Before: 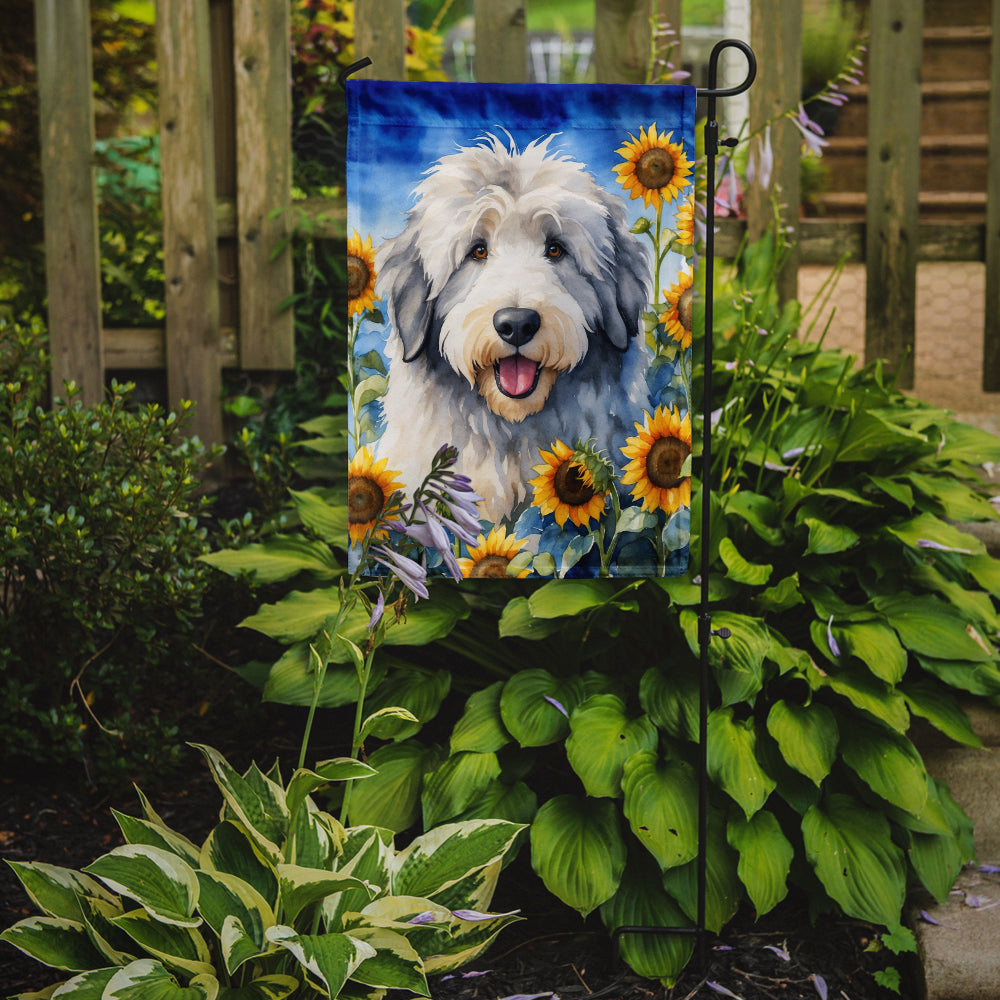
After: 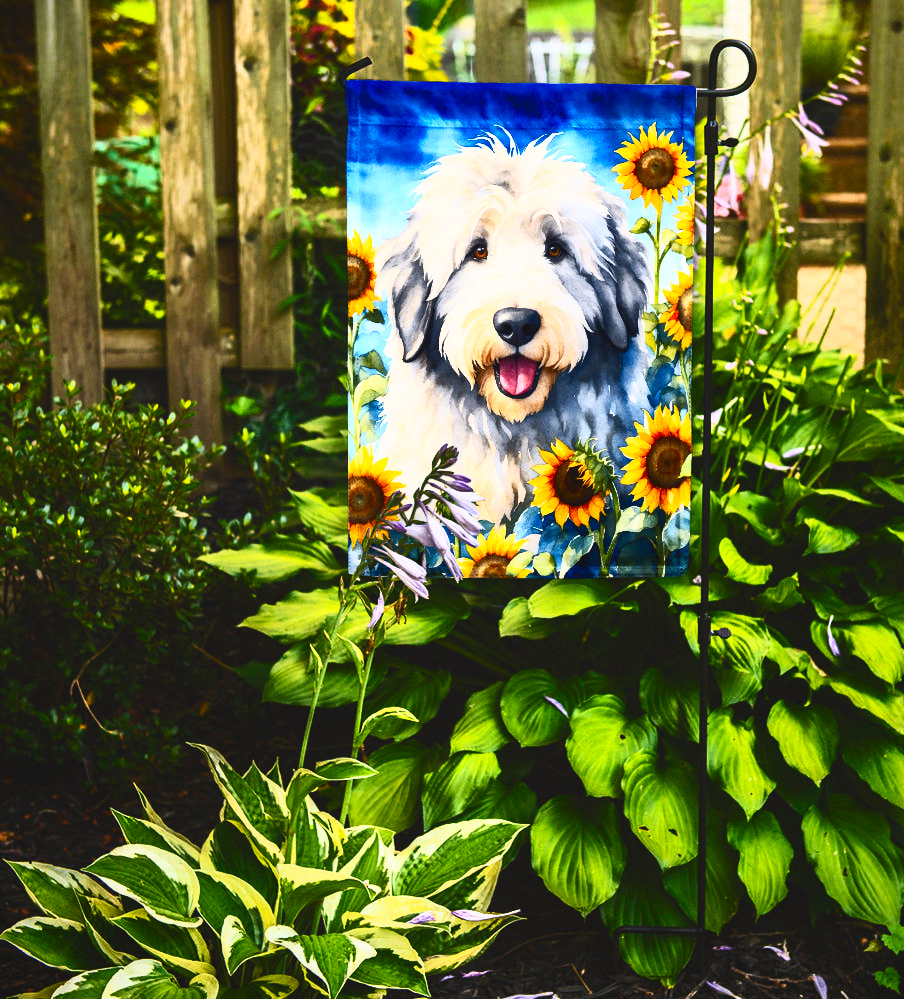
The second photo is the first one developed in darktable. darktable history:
crop: right 9.501%, bottom 0.04%
contrast brightness saturation: contrast 0.819, brightness 0.589, saturation 0.601
